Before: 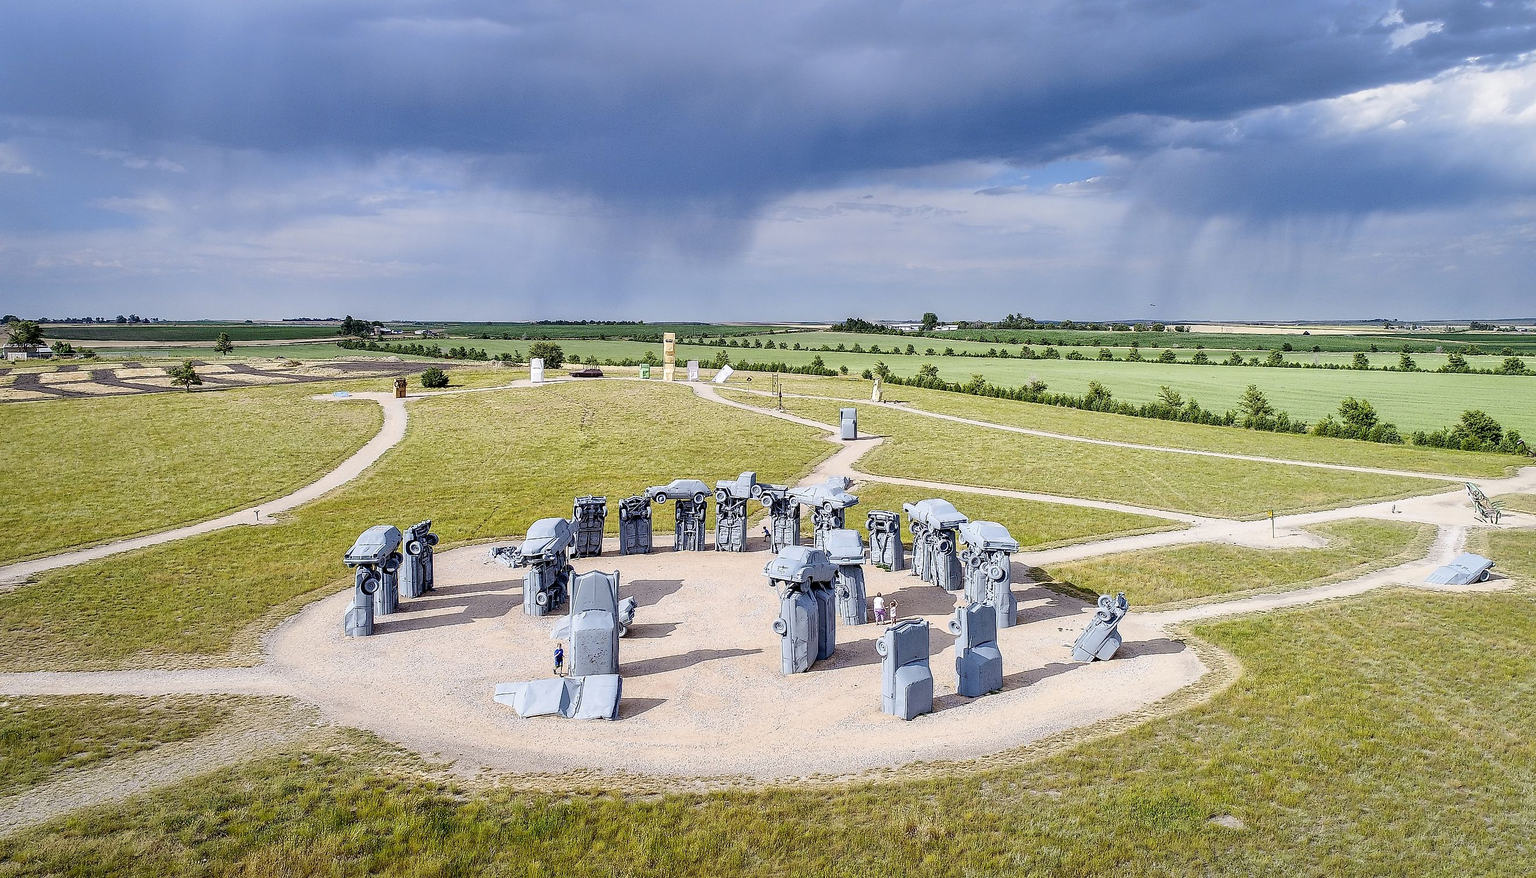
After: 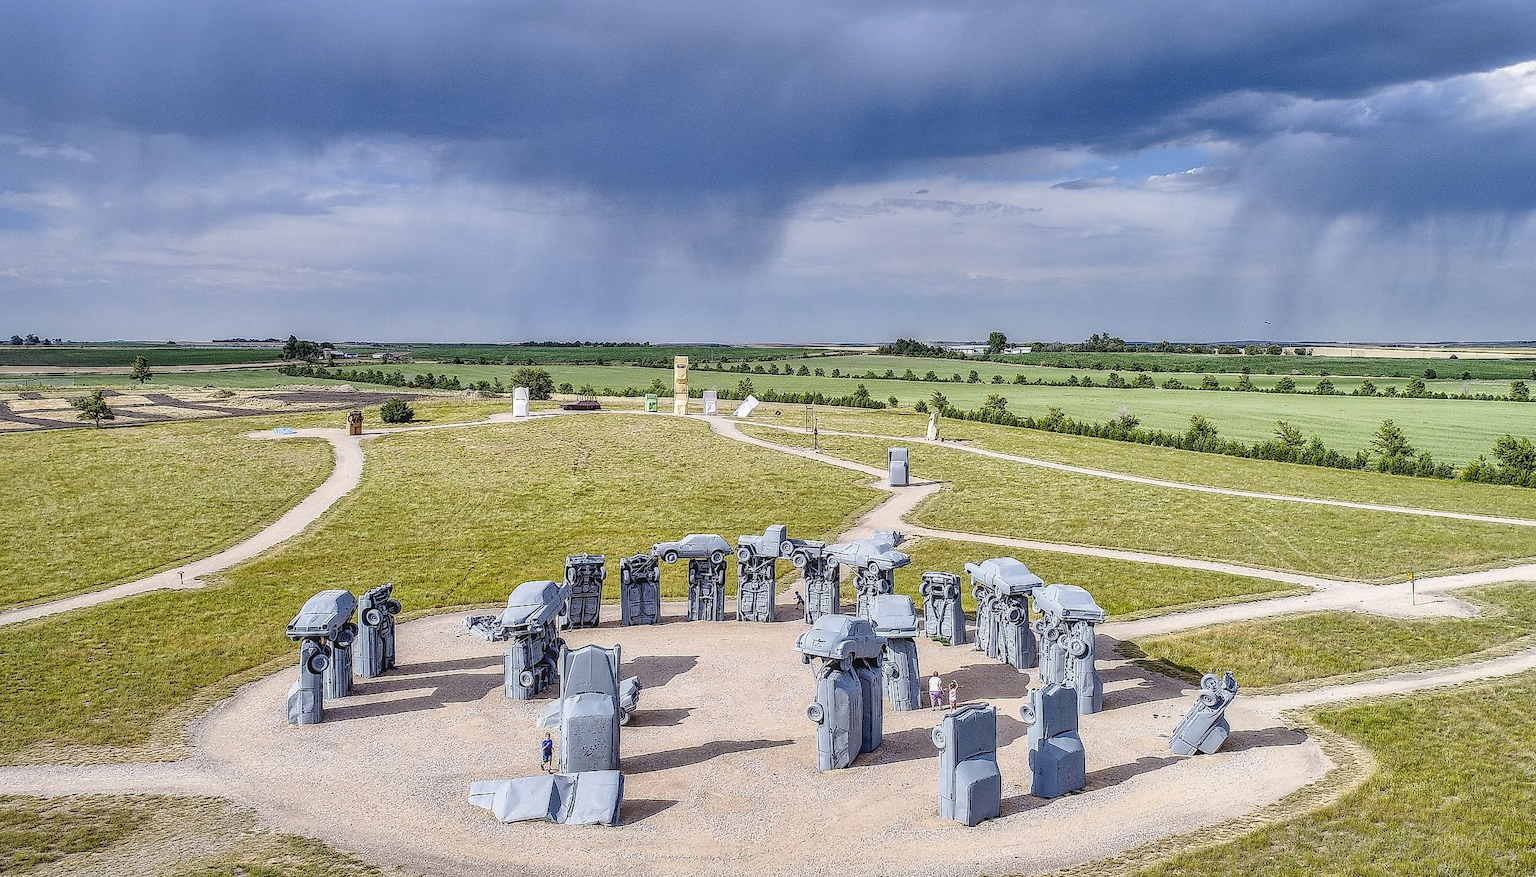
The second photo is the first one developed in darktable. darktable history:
shadows and highlights: low approximation 0.01, soften with gaussian
crop and rotate: left 7.012%, top 4.491%, right 10.51%, bottom 13.124%
local contrast: highlights 2%, shadows 2%, detail 133%
